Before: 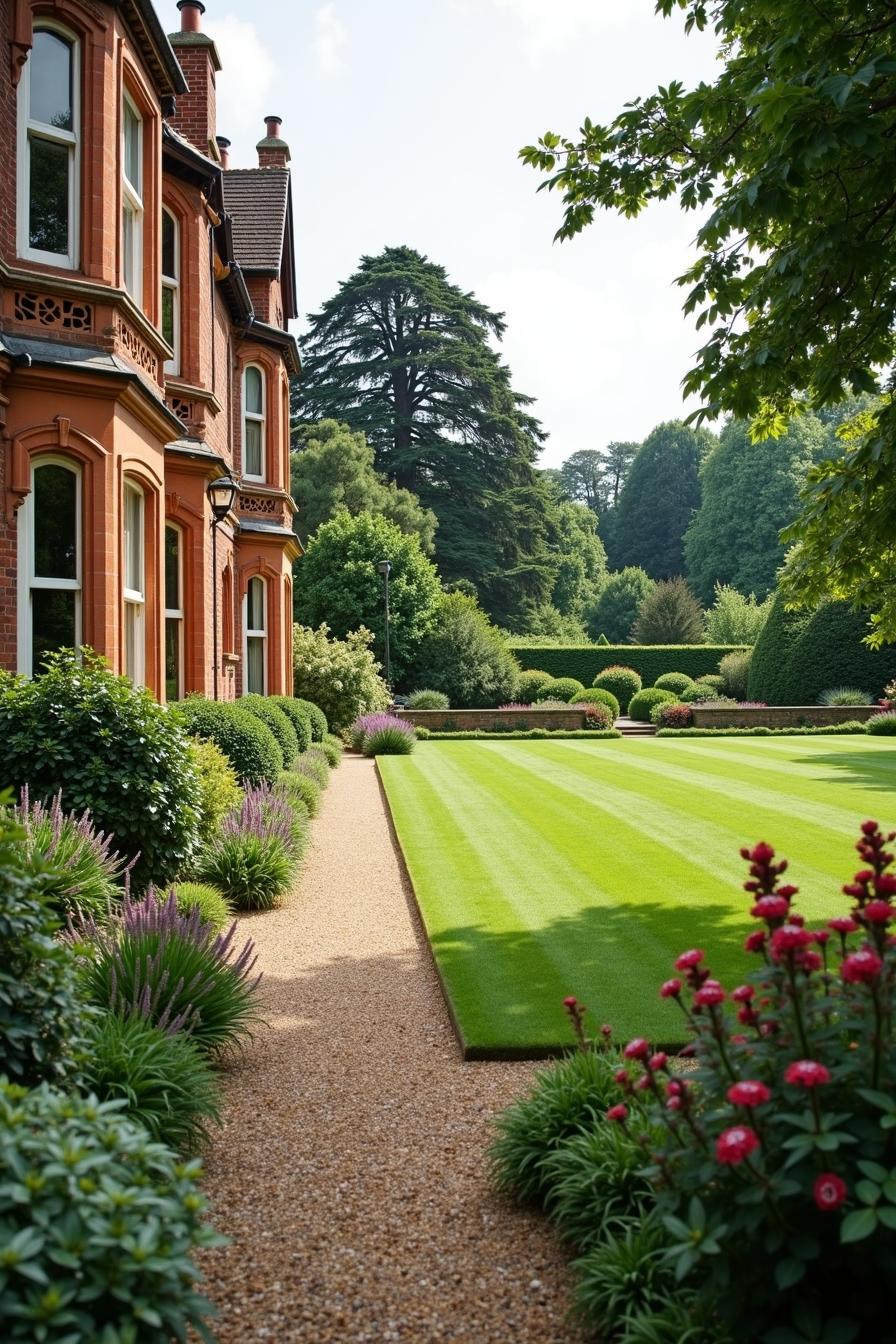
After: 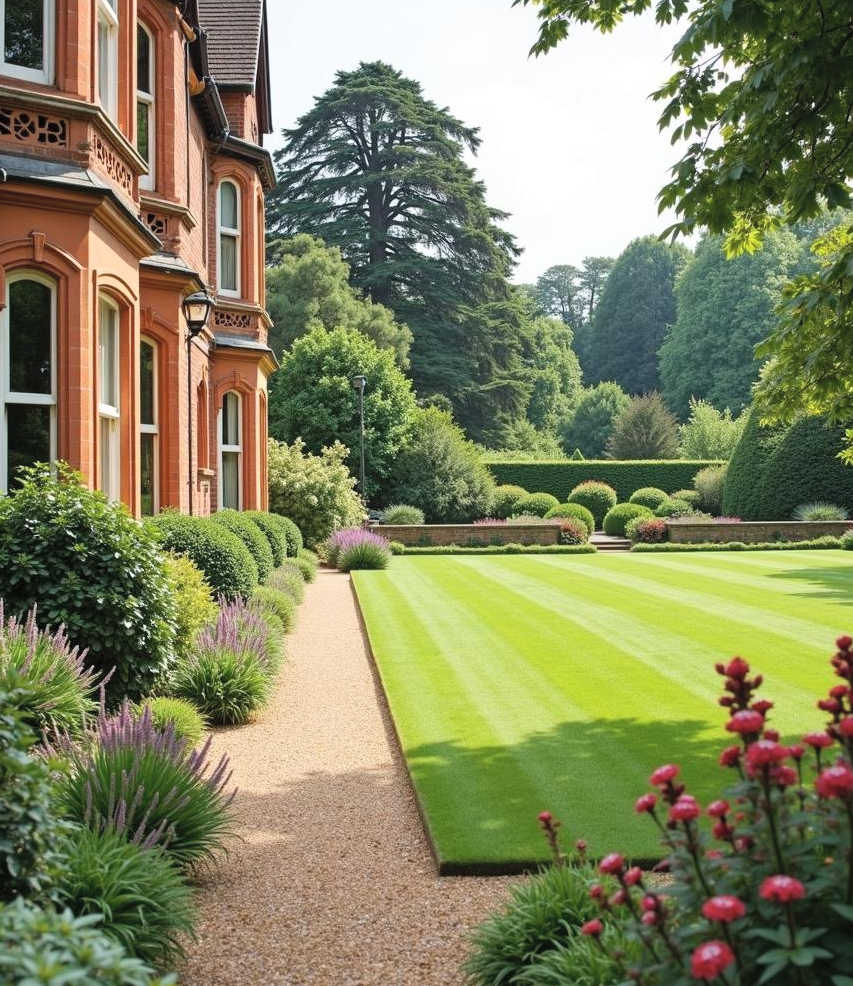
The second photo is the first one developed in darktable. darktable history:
contrast brightness saturation: brightness 0.149
crop and rotate: left 2.825%, top 13.828%, right 1.945%, bottom 12.754%
